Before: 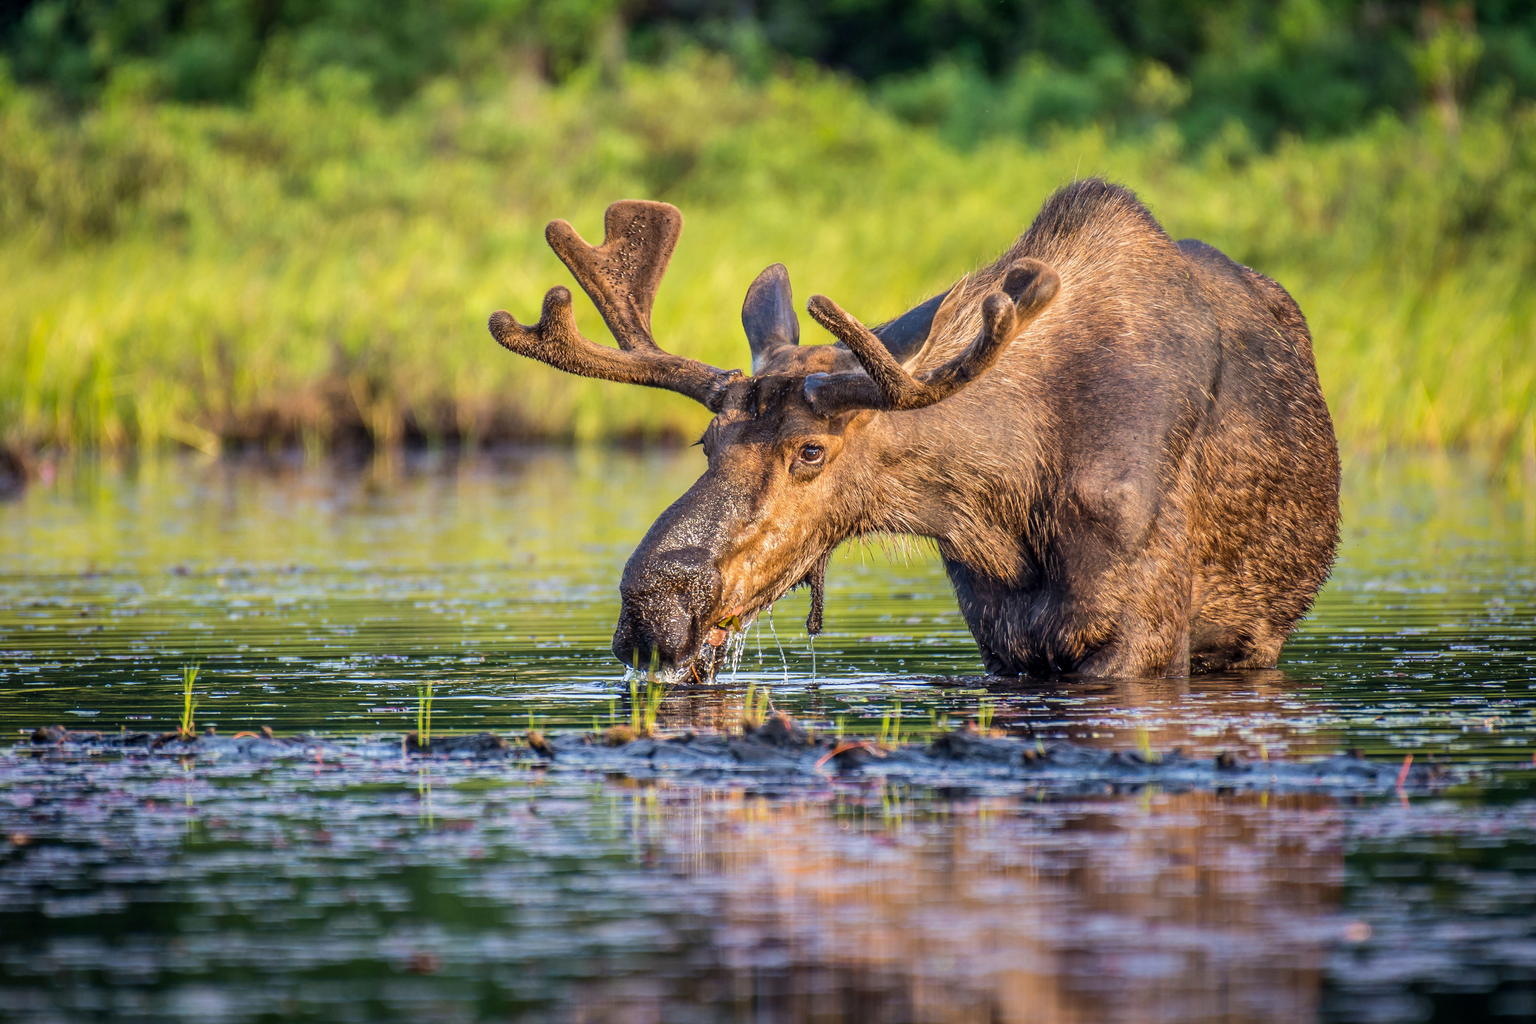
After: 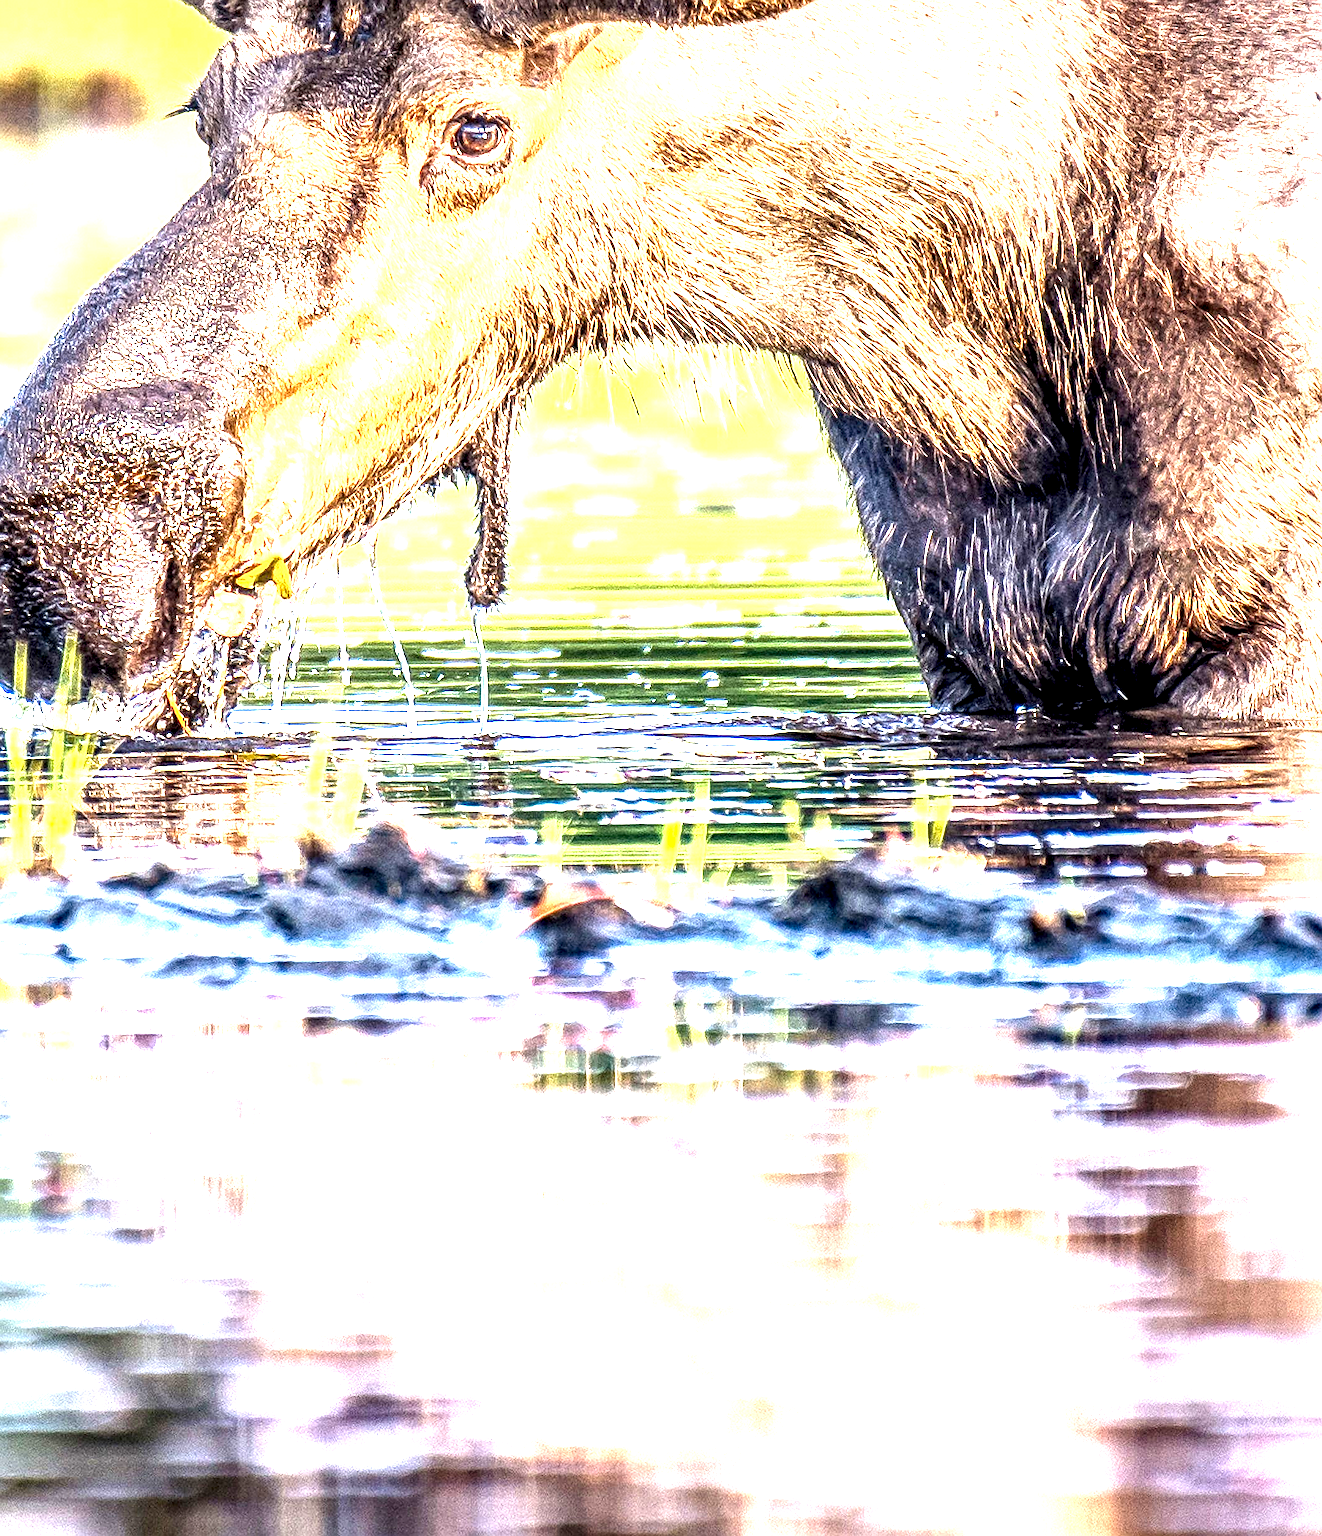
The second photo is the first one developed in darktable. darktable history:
local contrast: detail 203%
exposure: black level correction 0.001, exposure 2.607 EV, compensate exposure bias true, compensate highlight preservation false
sharpen: on, module defaults
crop: left 40.878%, top 39.176%, right 25.993%, bottom 3.081%
color balance: mode lift, gamma, gain (sRGB)
